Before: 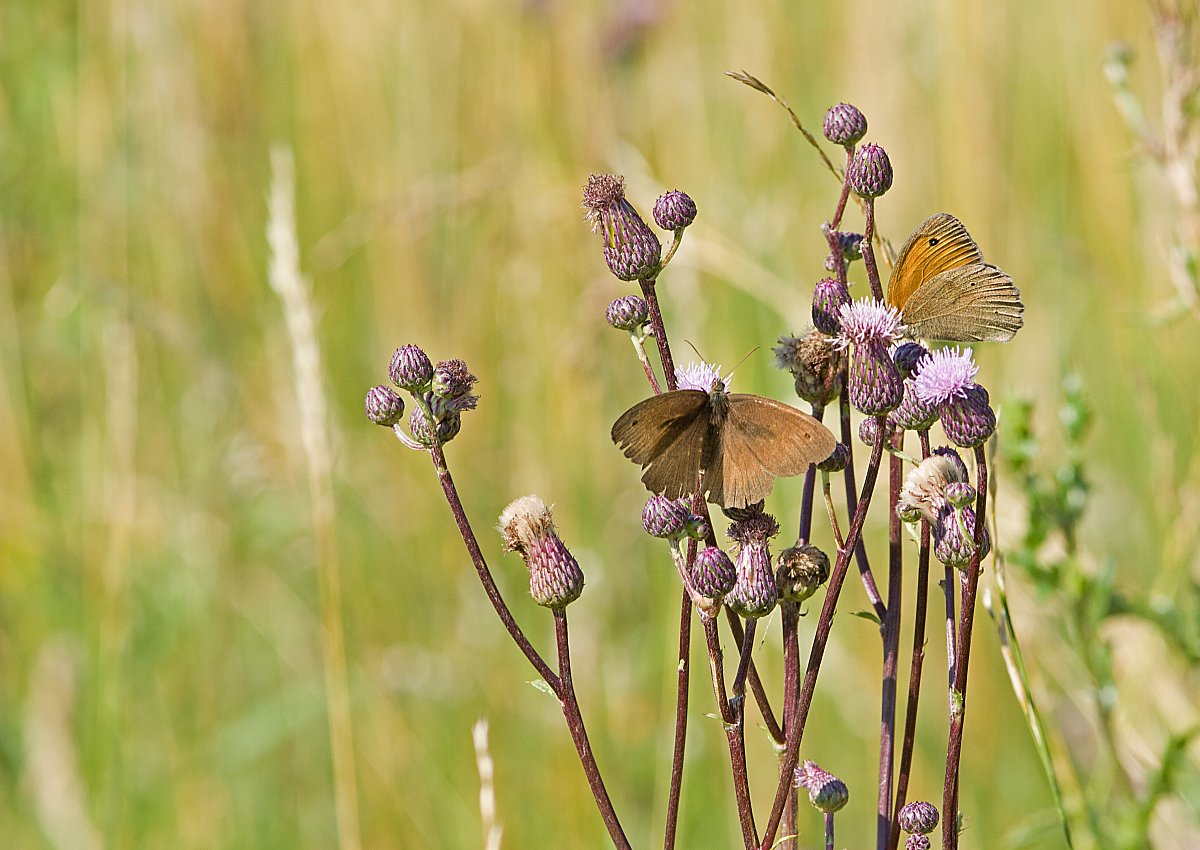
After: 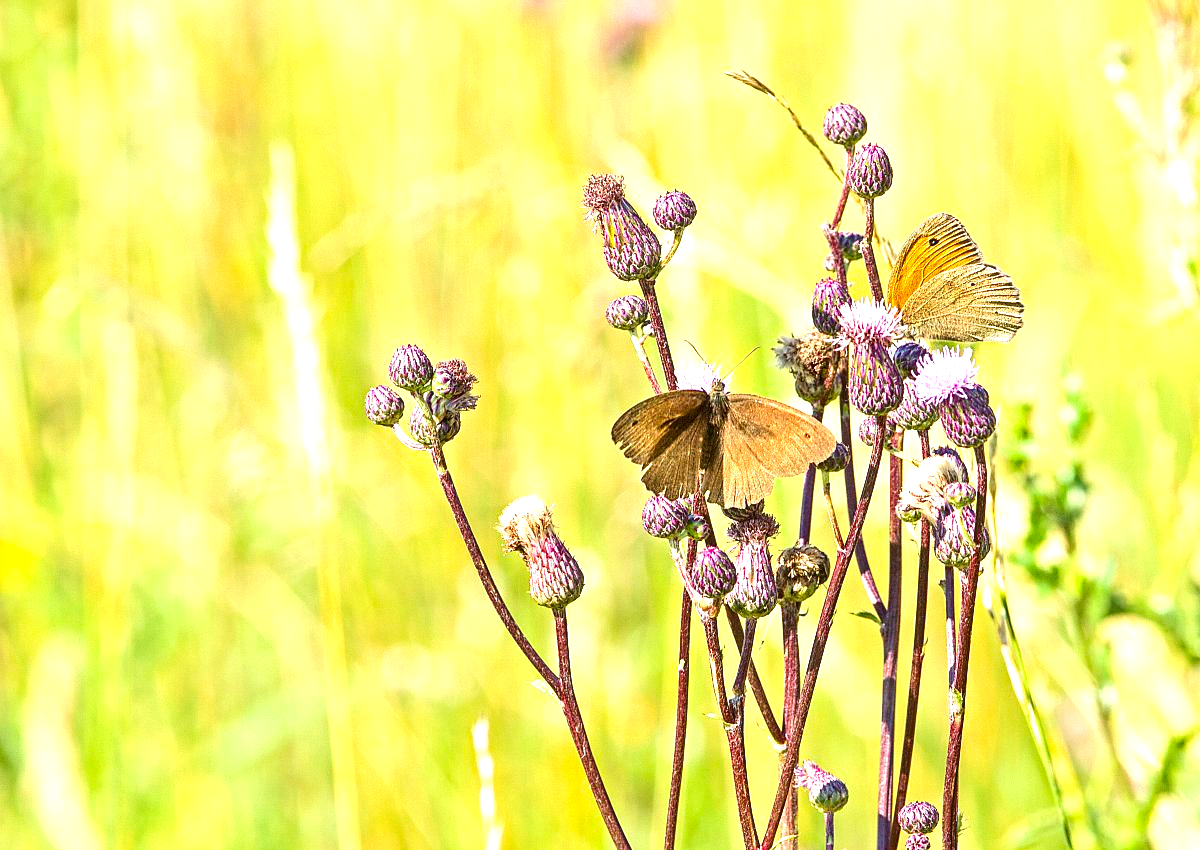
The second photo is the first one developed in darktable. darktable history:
exposure: black level correction 0, exposure 1.292 EV, compensate exposure bias true, compensate highlight preservation false
local contrast: on, module defaults
contrast brightness saturation: contrast 0.188, brightness -0.106, saturation 0.209
